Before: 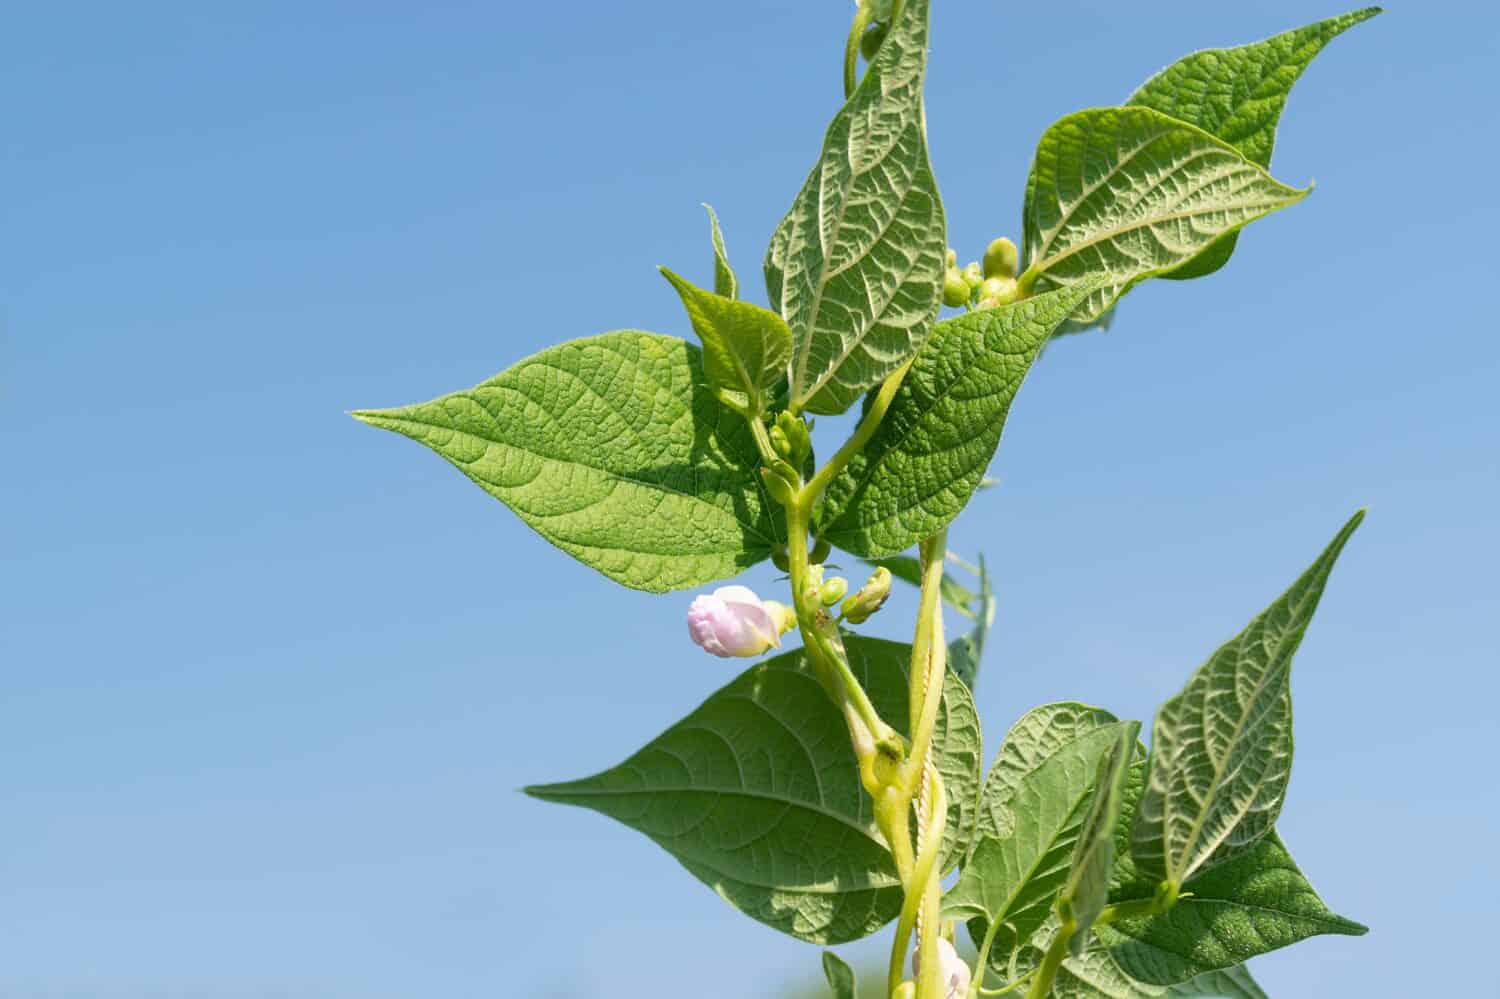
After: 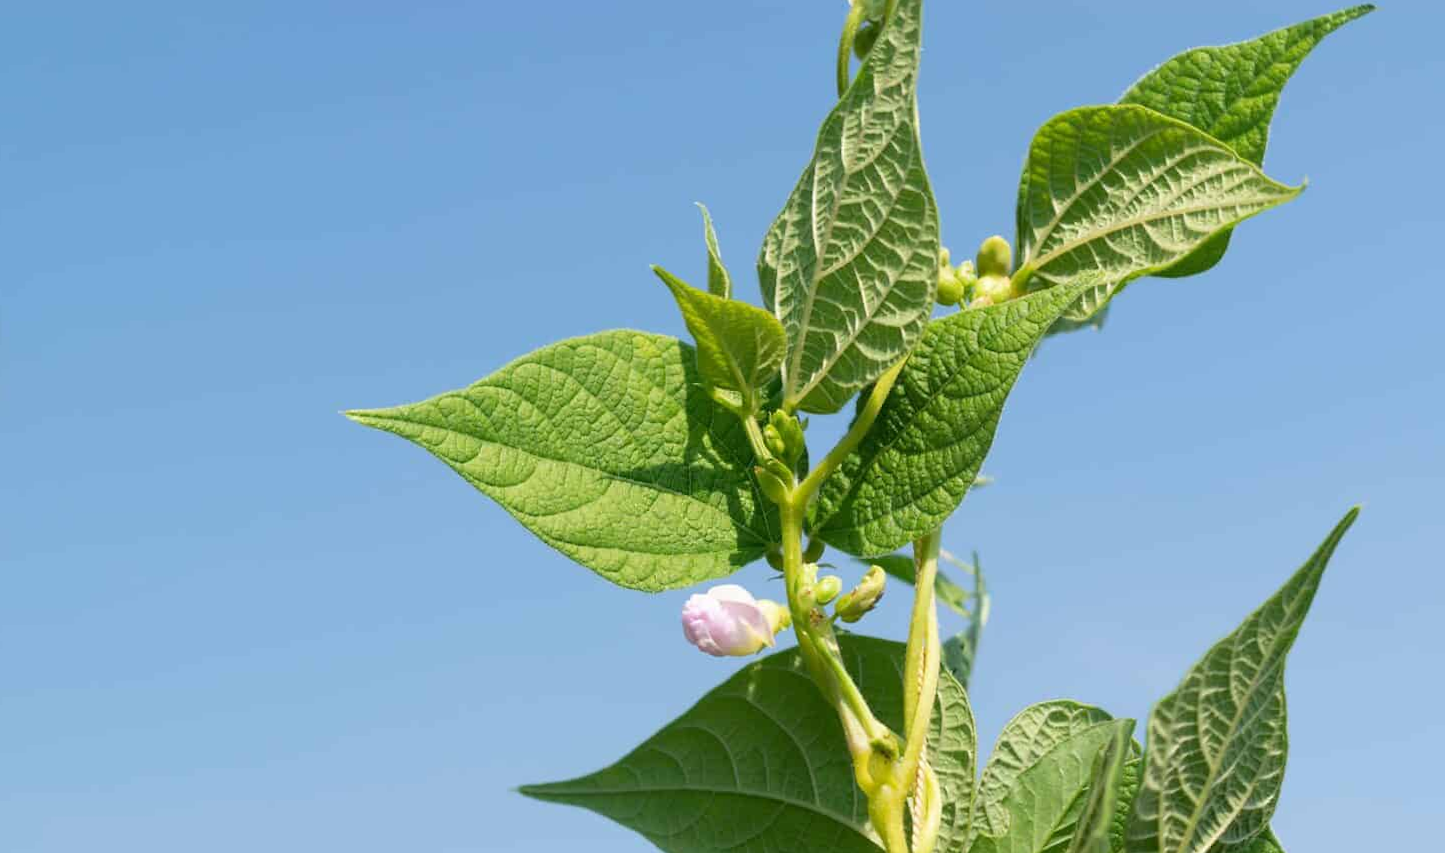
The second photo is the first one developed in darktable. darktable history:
crop and rotate: angle 0.139°, left 0.231%, right 3.021%, bottom 14.271%
